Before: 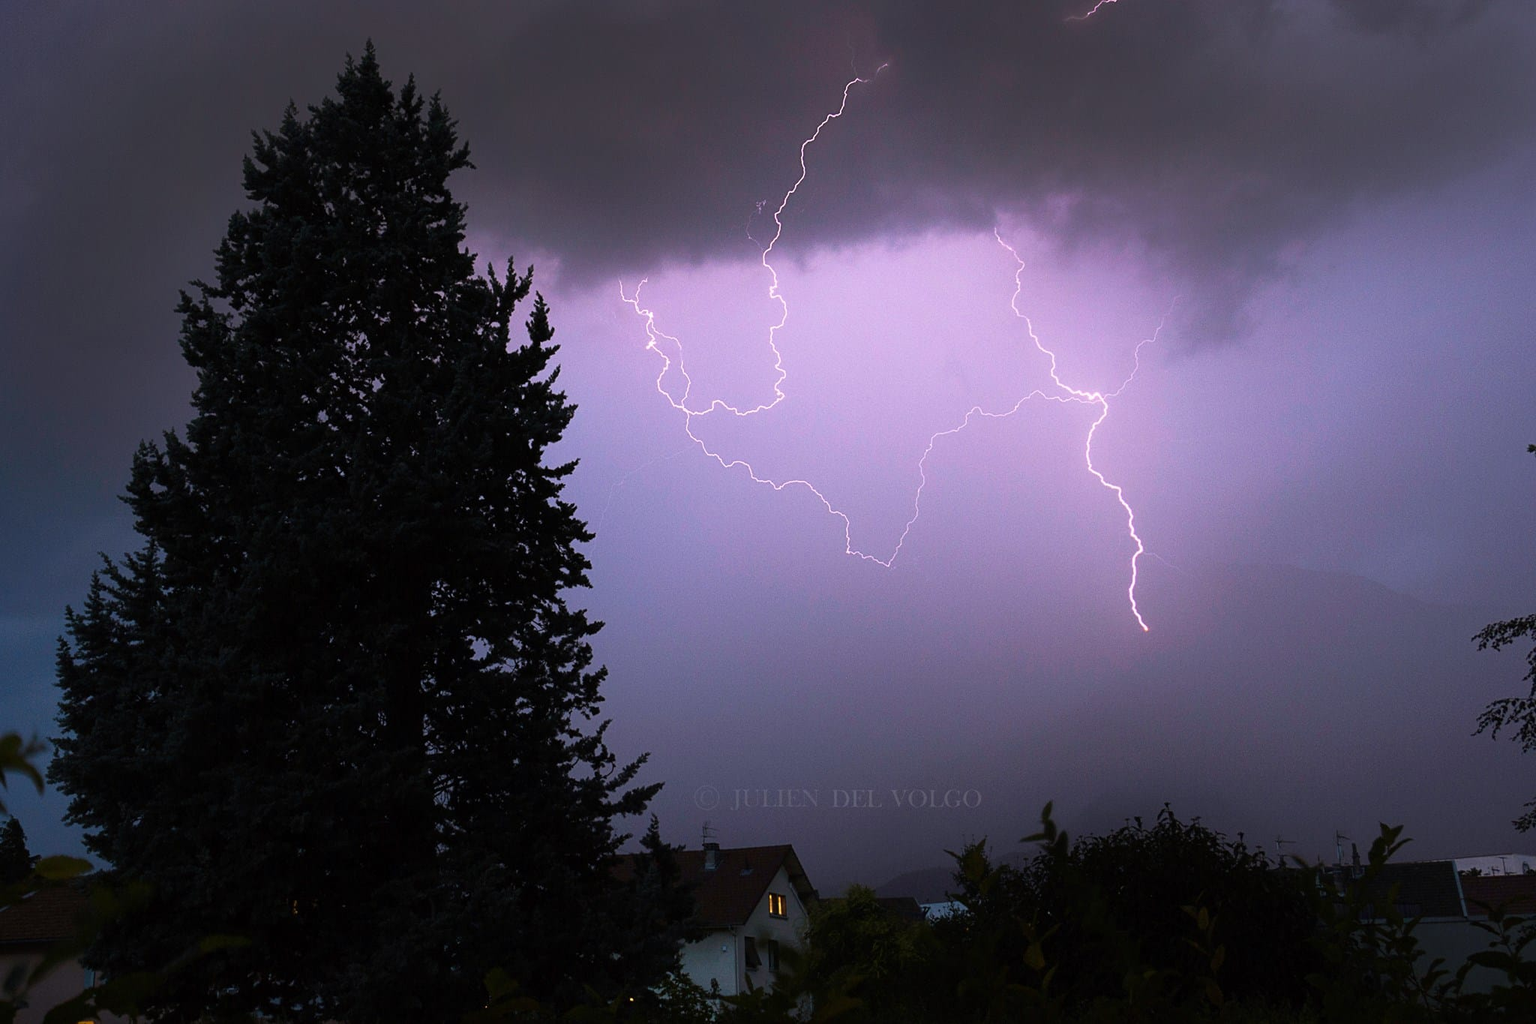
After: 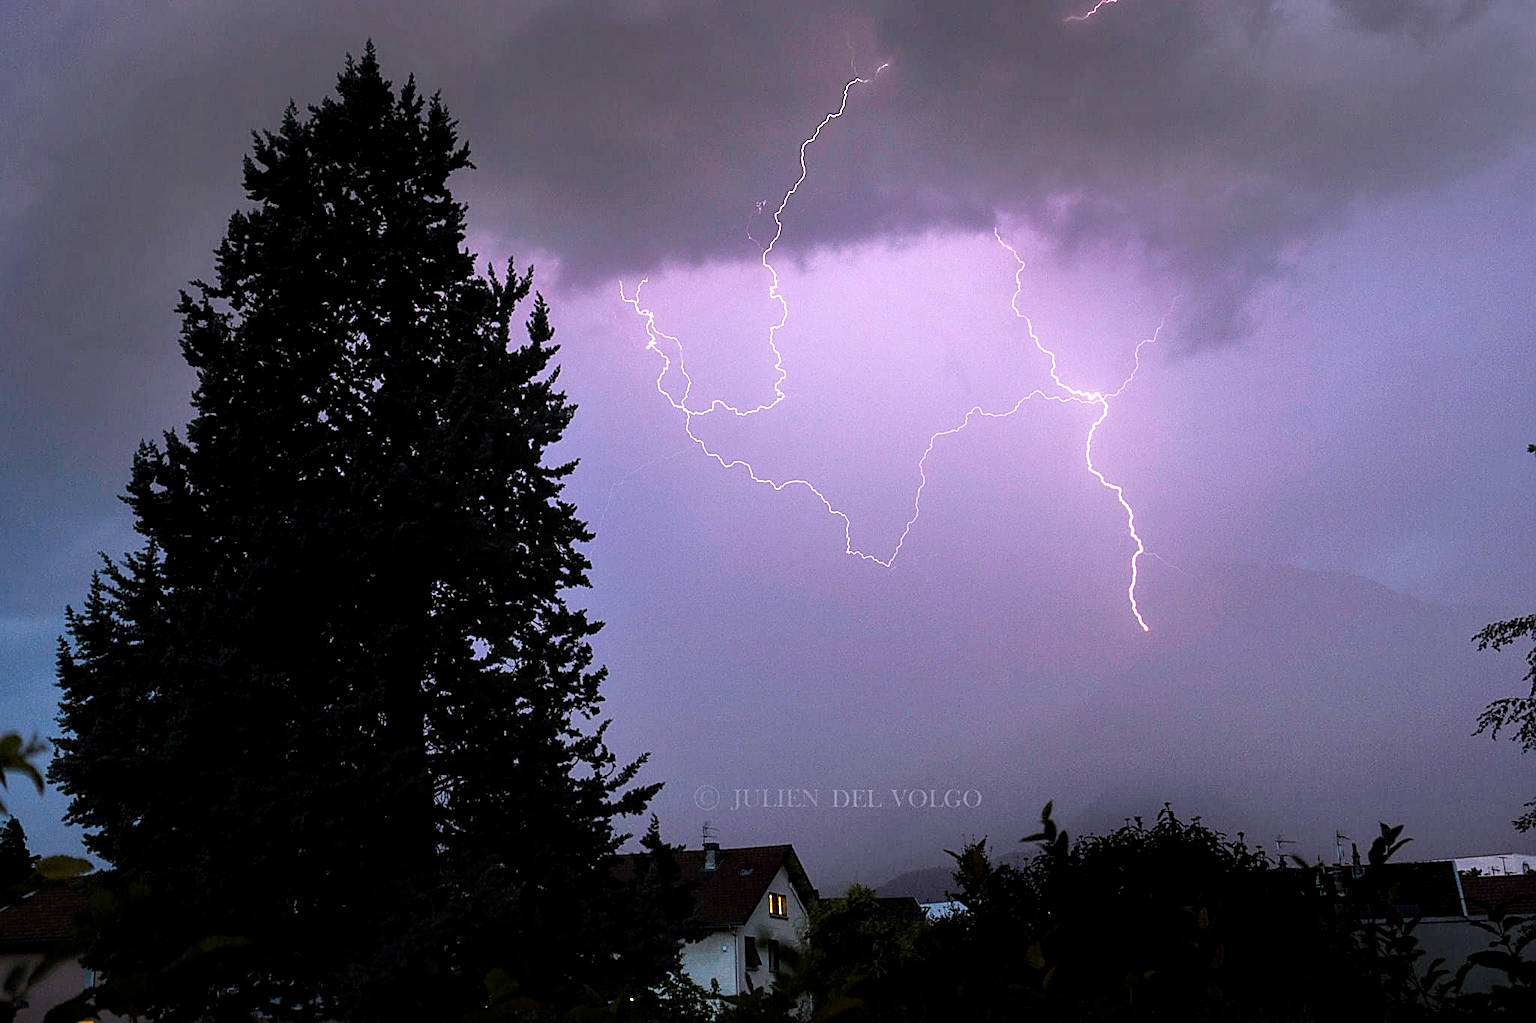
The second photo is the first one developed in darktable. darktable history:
sharpen: on, module defaults
tone equalizer: -7 EV 0.15 EV, -6 EV 0.6 EV, -5 EV 1.15 EV, -4 EV 1.33 EV, -3 EV 1.15 EV, -2 EV 0.6 EV, -1 EV 0.15 EV, mask exposure compensation -0.5 EV
local contrast: highlights 40%, shadows 60%, detail 136%, midtone range 0.514
